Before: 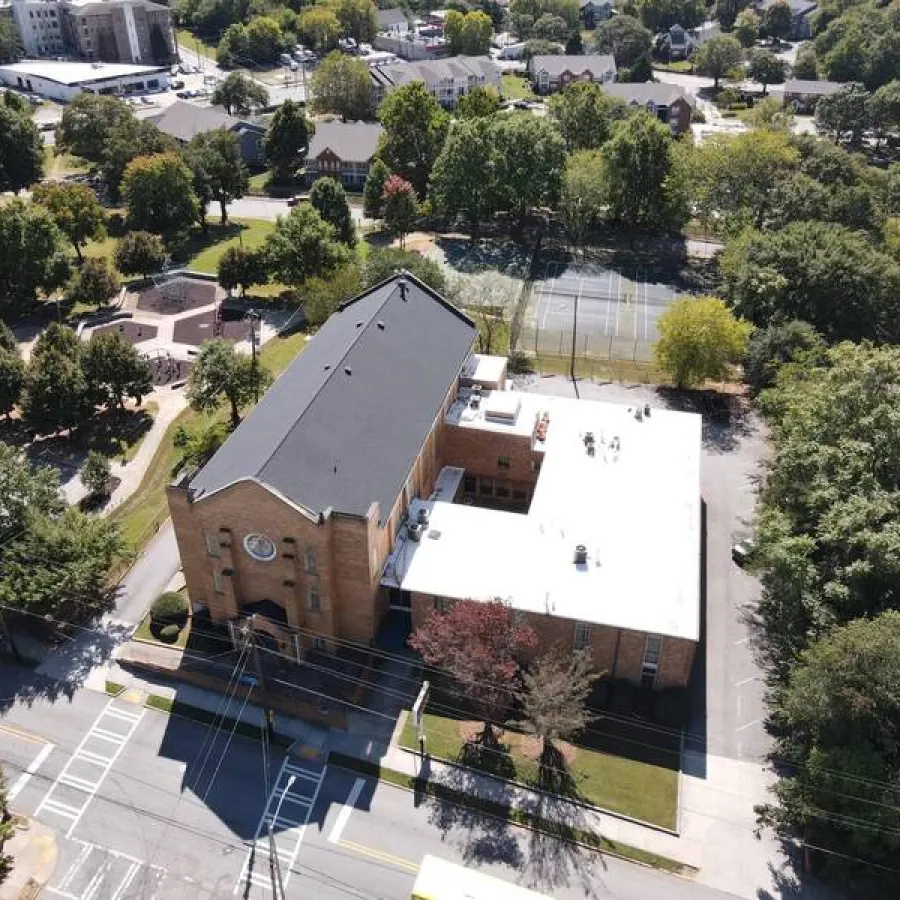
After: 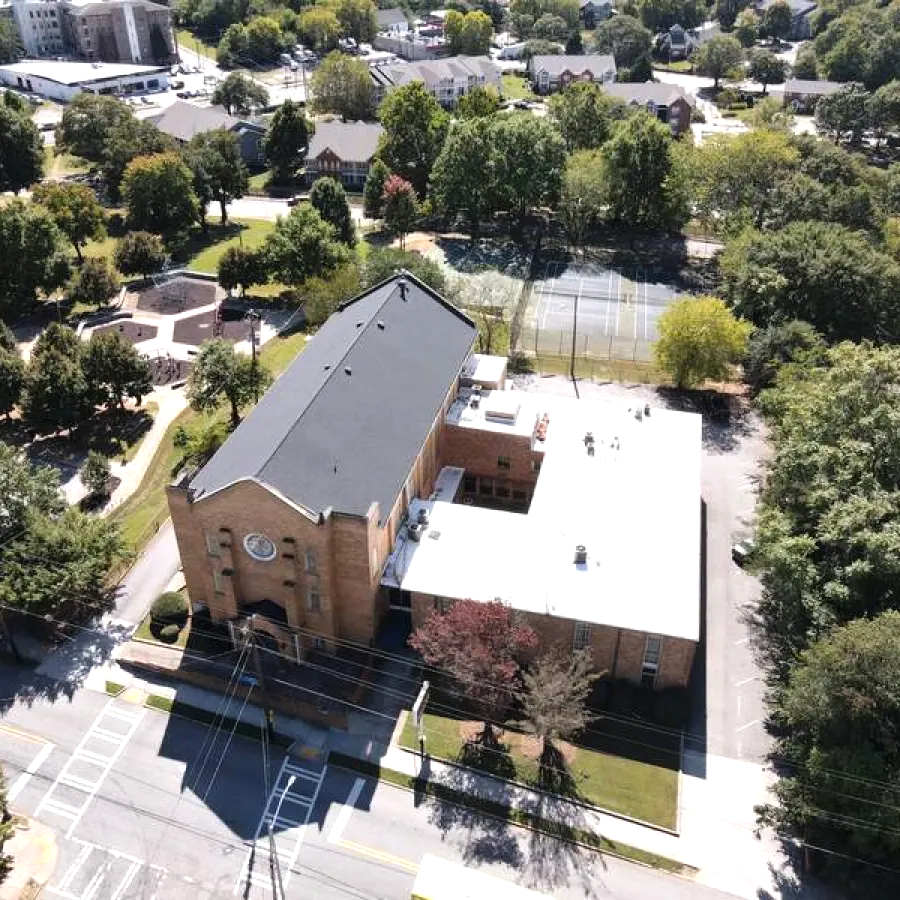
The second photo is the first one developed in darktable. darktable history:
tone equalizer: -8 EV -0.446 EV, -7 EV -0.408 EV, -6 EV -0.325 EV, -5 EV -0.218 EV, -3 EV 0.241 EV, -2 EV 0.324 EV, -1 EV 0.413 EV, +0 EV 0.406 EV
